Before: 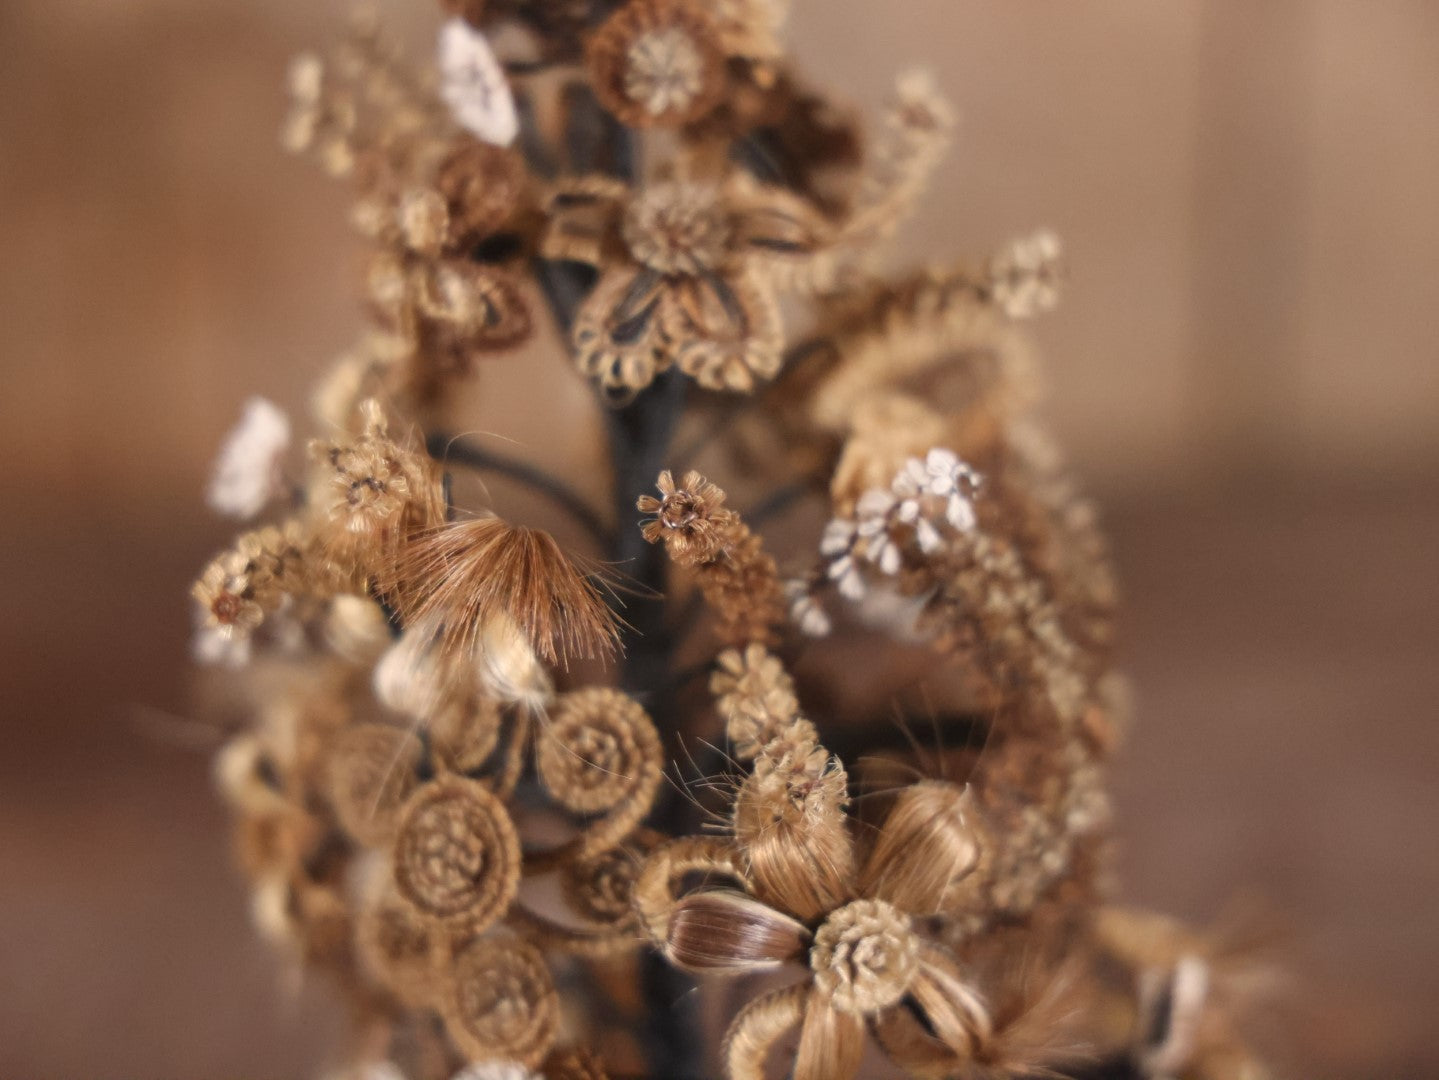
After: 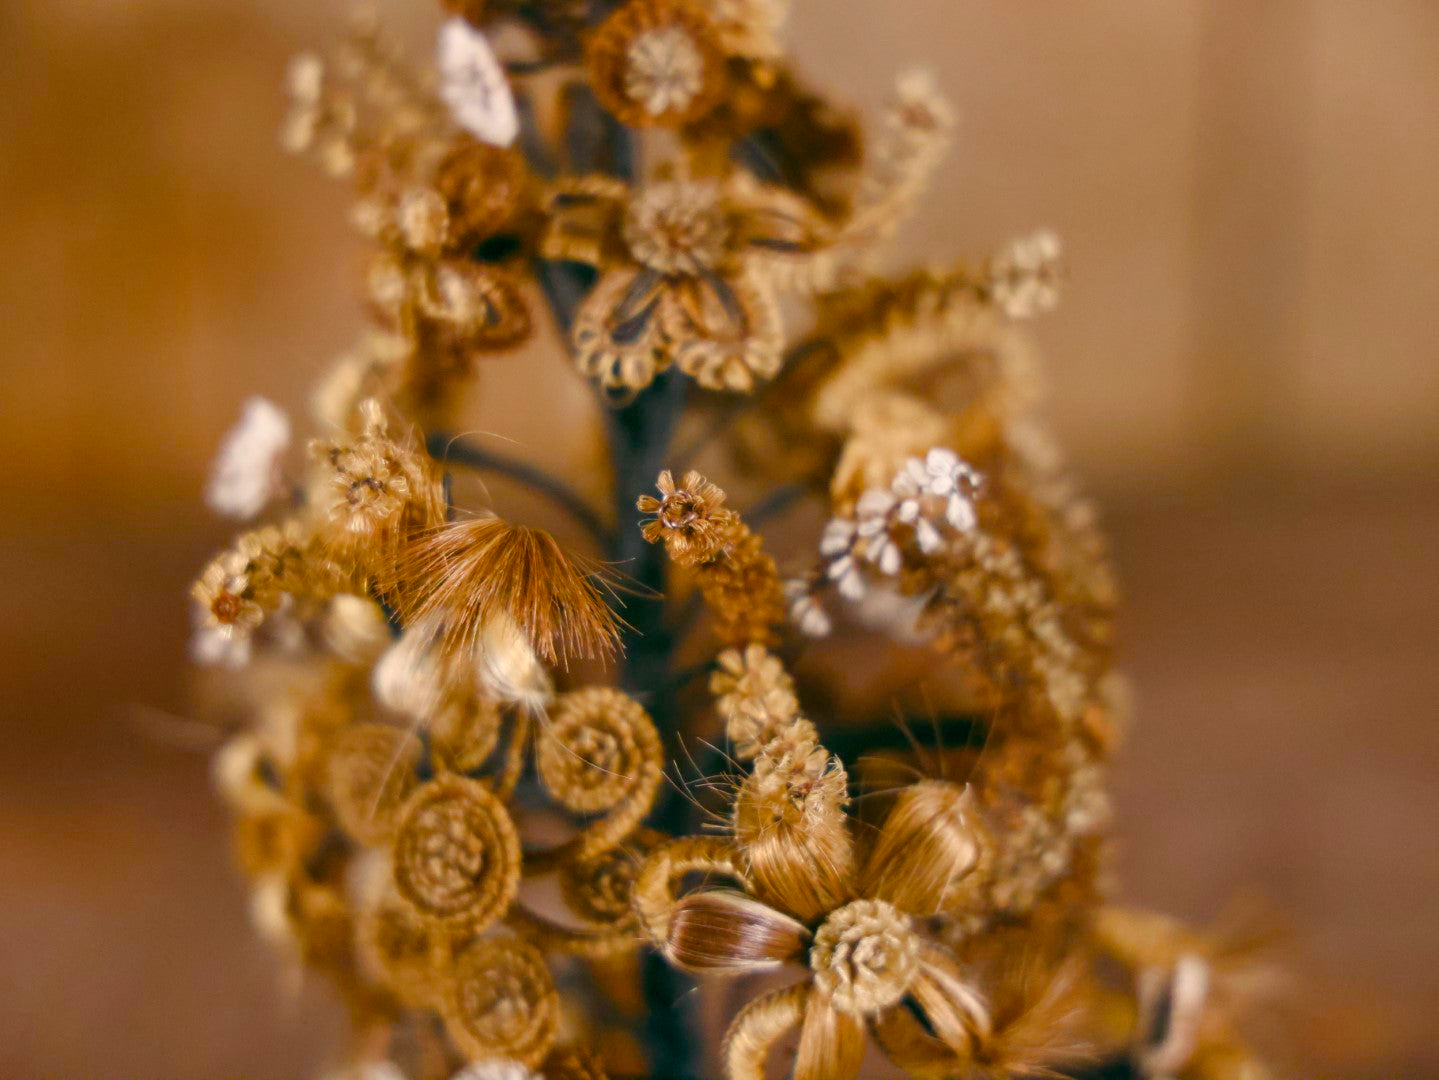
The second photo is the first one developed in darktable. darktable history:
shadows and highlights: low approximation 0.01, soften with gaussian
color balance rgb: global offset › luminance -0.312%, global offset › chroma 0.109%, global offset › hue 165.34°, linear chroma grading › global chroma 15.441%, perceptual saturation grading › global saturation 26.795%, perceptual saturation grading › highlights -28.921%, perceptual saturation grading › mid-tones 15.237%, perceptual saturation grading › shadows 34.396%, global vibrance 20%
